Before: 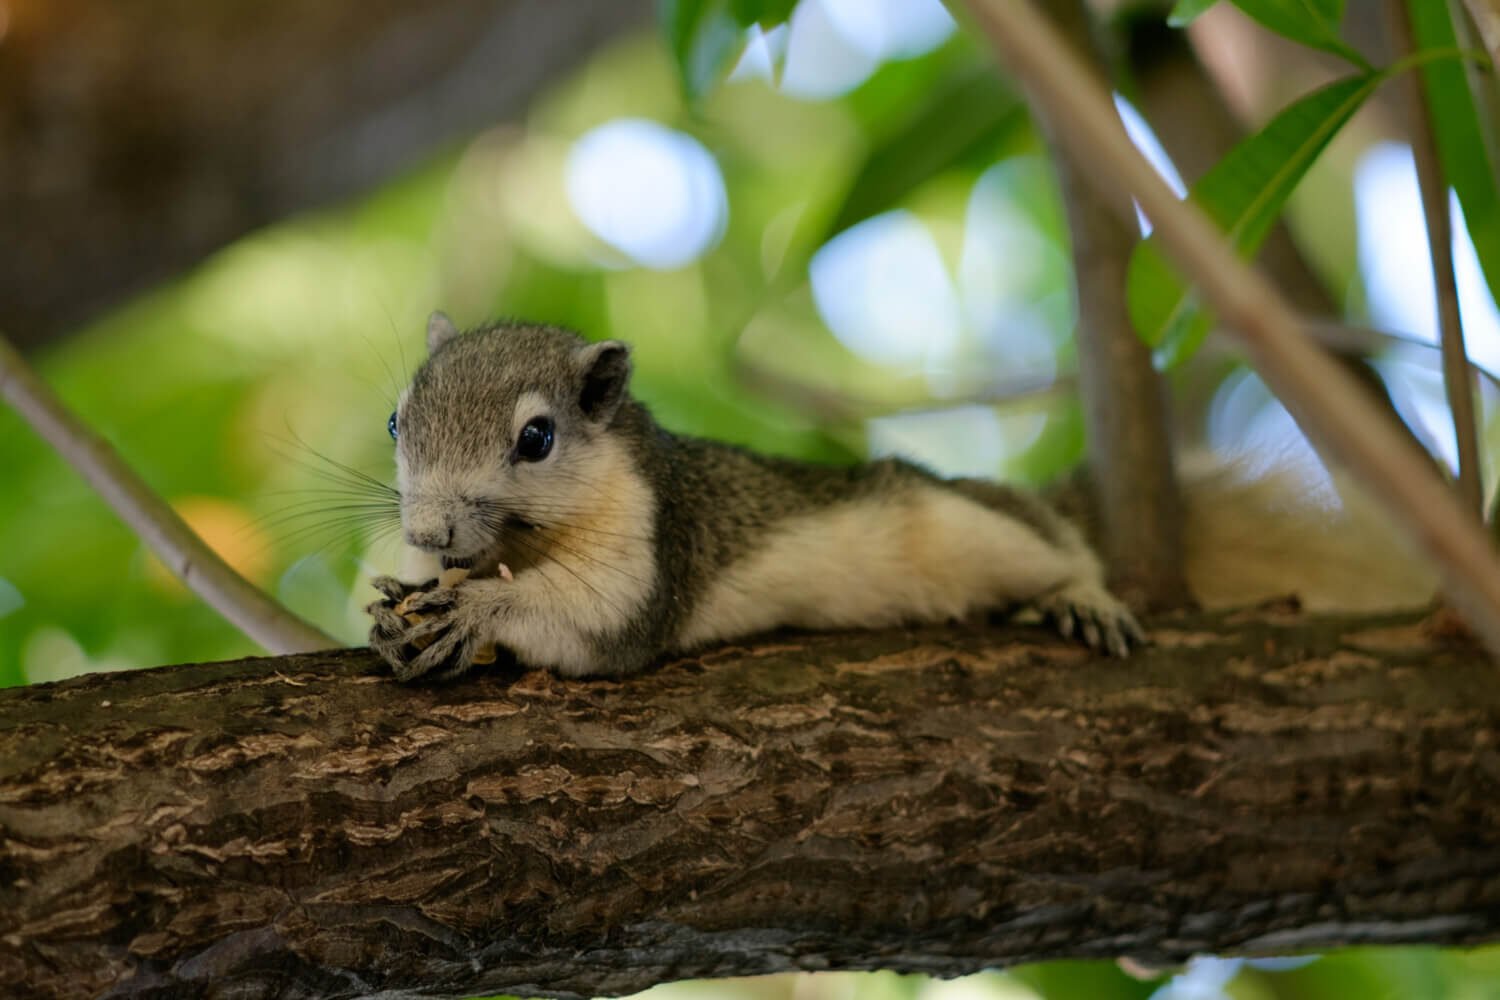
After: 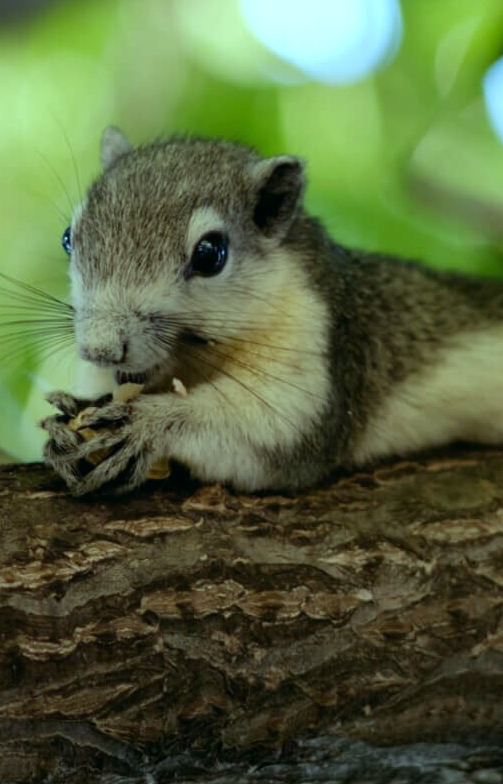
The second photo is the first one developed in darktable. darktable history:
color balance: mode lift, gamma, gain (sRGB), lift [0.997, 0.979, 1.021, 1.011], gamma [1, 1.084, 0.916, 0.998], gain [1, 0.87, 1.13, 1.101], contrast 4.55%, contrast fulcrum 38.24%, output saturation 104.09%
crop and rotate: left 21.77%, top 18.528%, right 44.676%, bottom 2.997%
